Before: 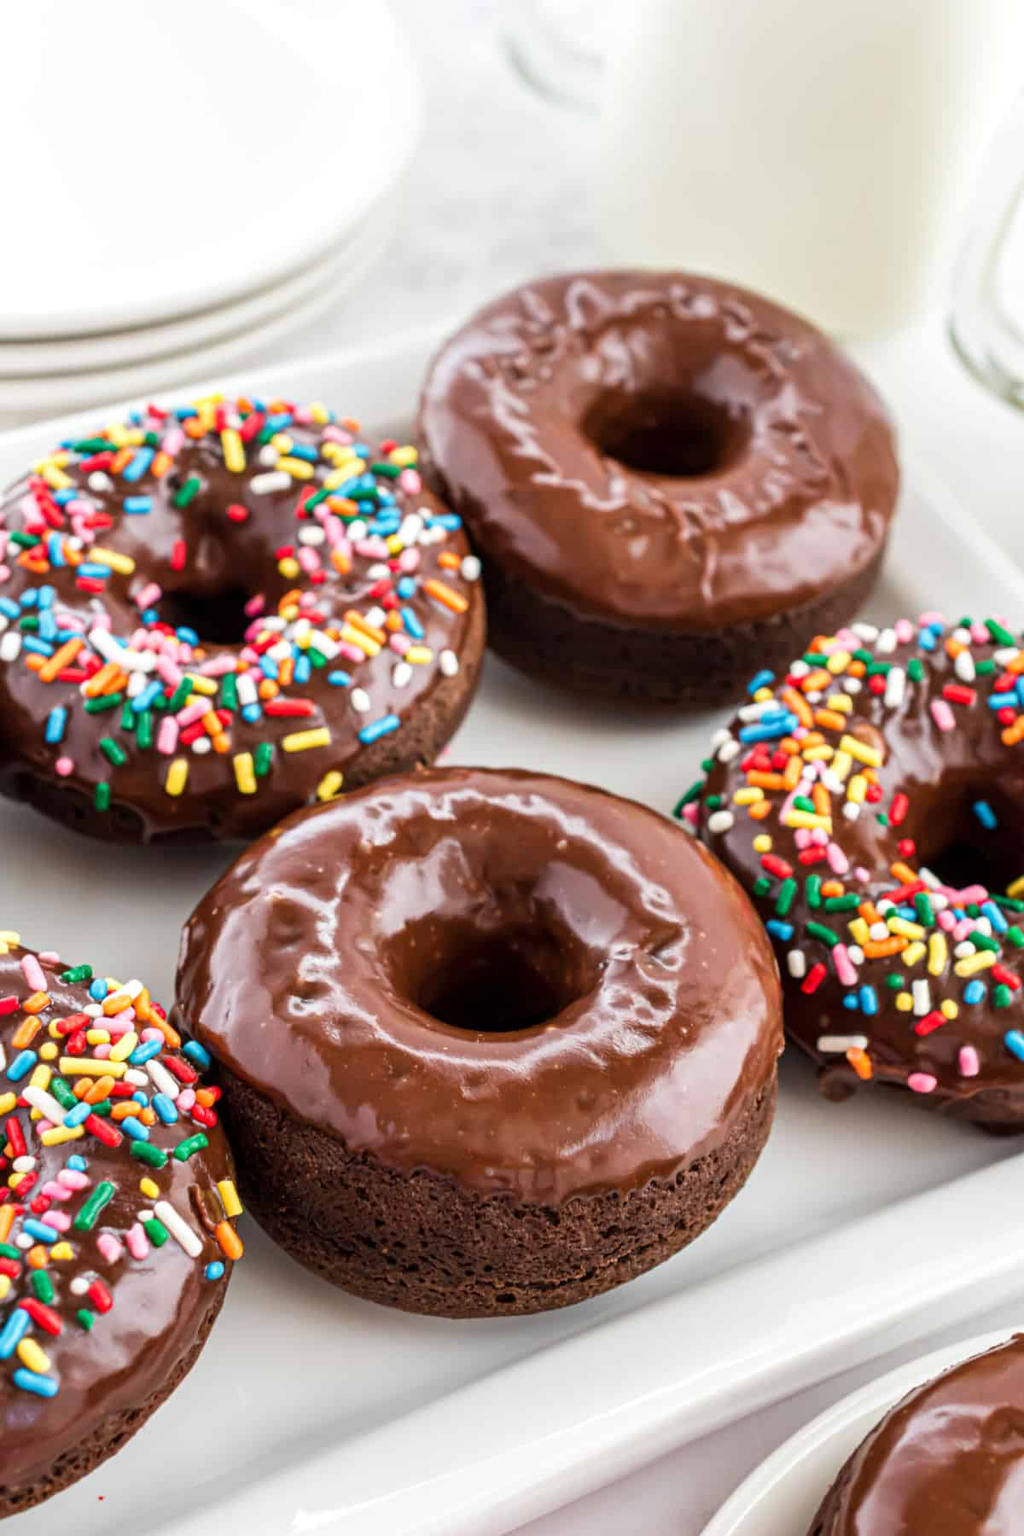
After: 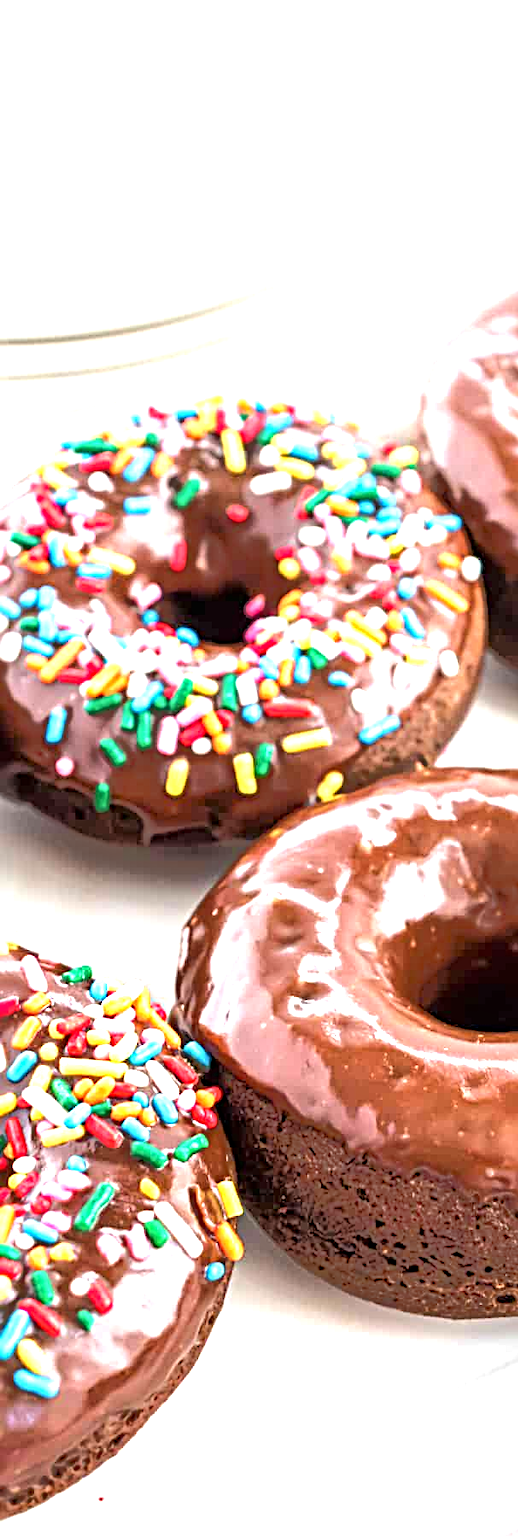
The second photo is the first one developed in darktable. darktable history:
crop and rotate: left 0.016%, right 49.376%
exposure: black level correction 0, exposure 1.368 EV, compensate highlight preservation false
tone equalizer: -8 EV -0.536 EV, -7 EV -0.282 EV, -6 EV -0.086 EV, -5 EV 0.448 EV, -4 EV 0.95 EV, -3 EV 0.803 EV, -2 EV -0.01 EV, -1 EV 0.133 EV, +0 EV -0.006 EV
sharpen: radius 3.984
